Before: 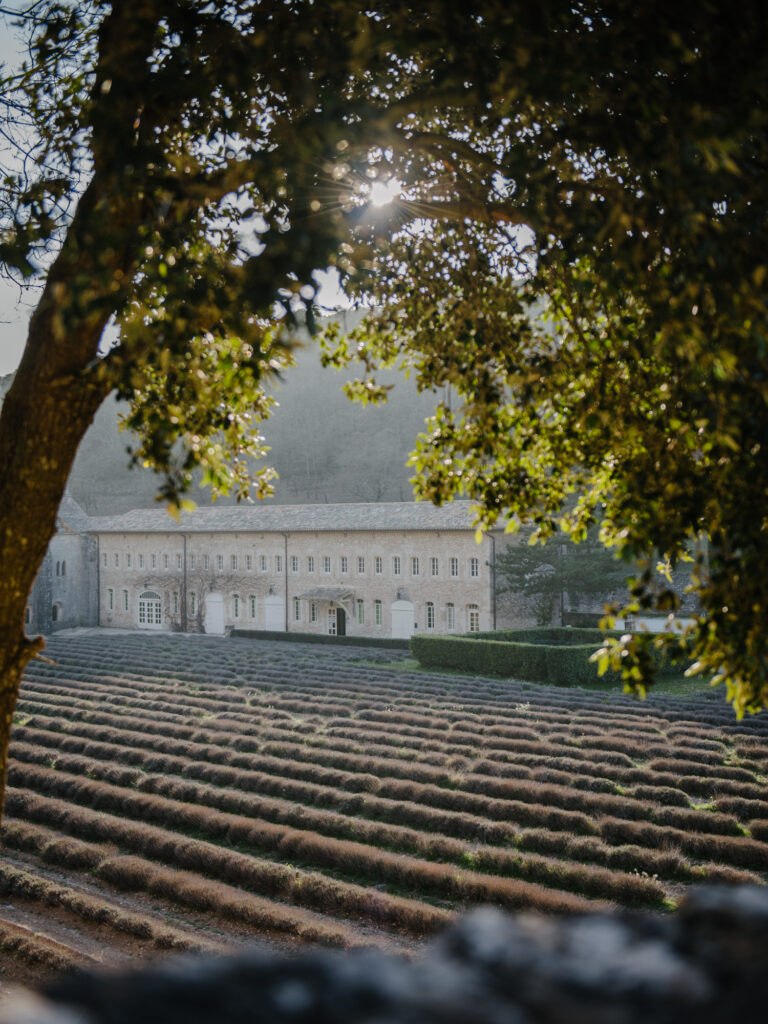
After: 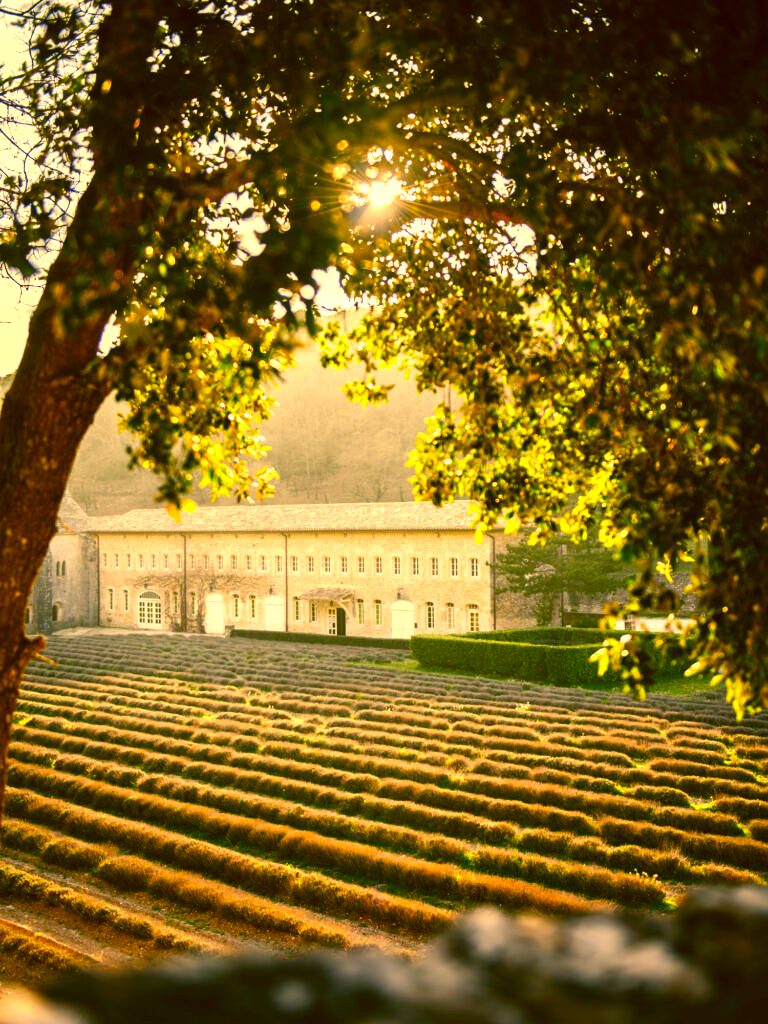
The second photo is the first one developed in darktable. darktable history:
levels: levels [0, 0.478, 1]
color correction: highlights a* 10.58, highlights b* 29.88, shadows a* 2.68, shadows b* 17.58, saturation 1.74
color balance rgb: shadows lift › luminance -8.008%, shadows lift › chroma 2.195%, shadows lift › hue 166.88°, perceptual saturation grading › global saturation 0.008%, perceptual saturation grading › highlights -25.549%, perceptual saturation grading › shadows 29.506%, perceptual brilliance grading › global brilliance 21.98%, perceptual brilliance grading › shadows -35.563%
exposure: black level correction 0, exposure 0.694 EV, compensate exposure bias true, compensate highlight preservation false
